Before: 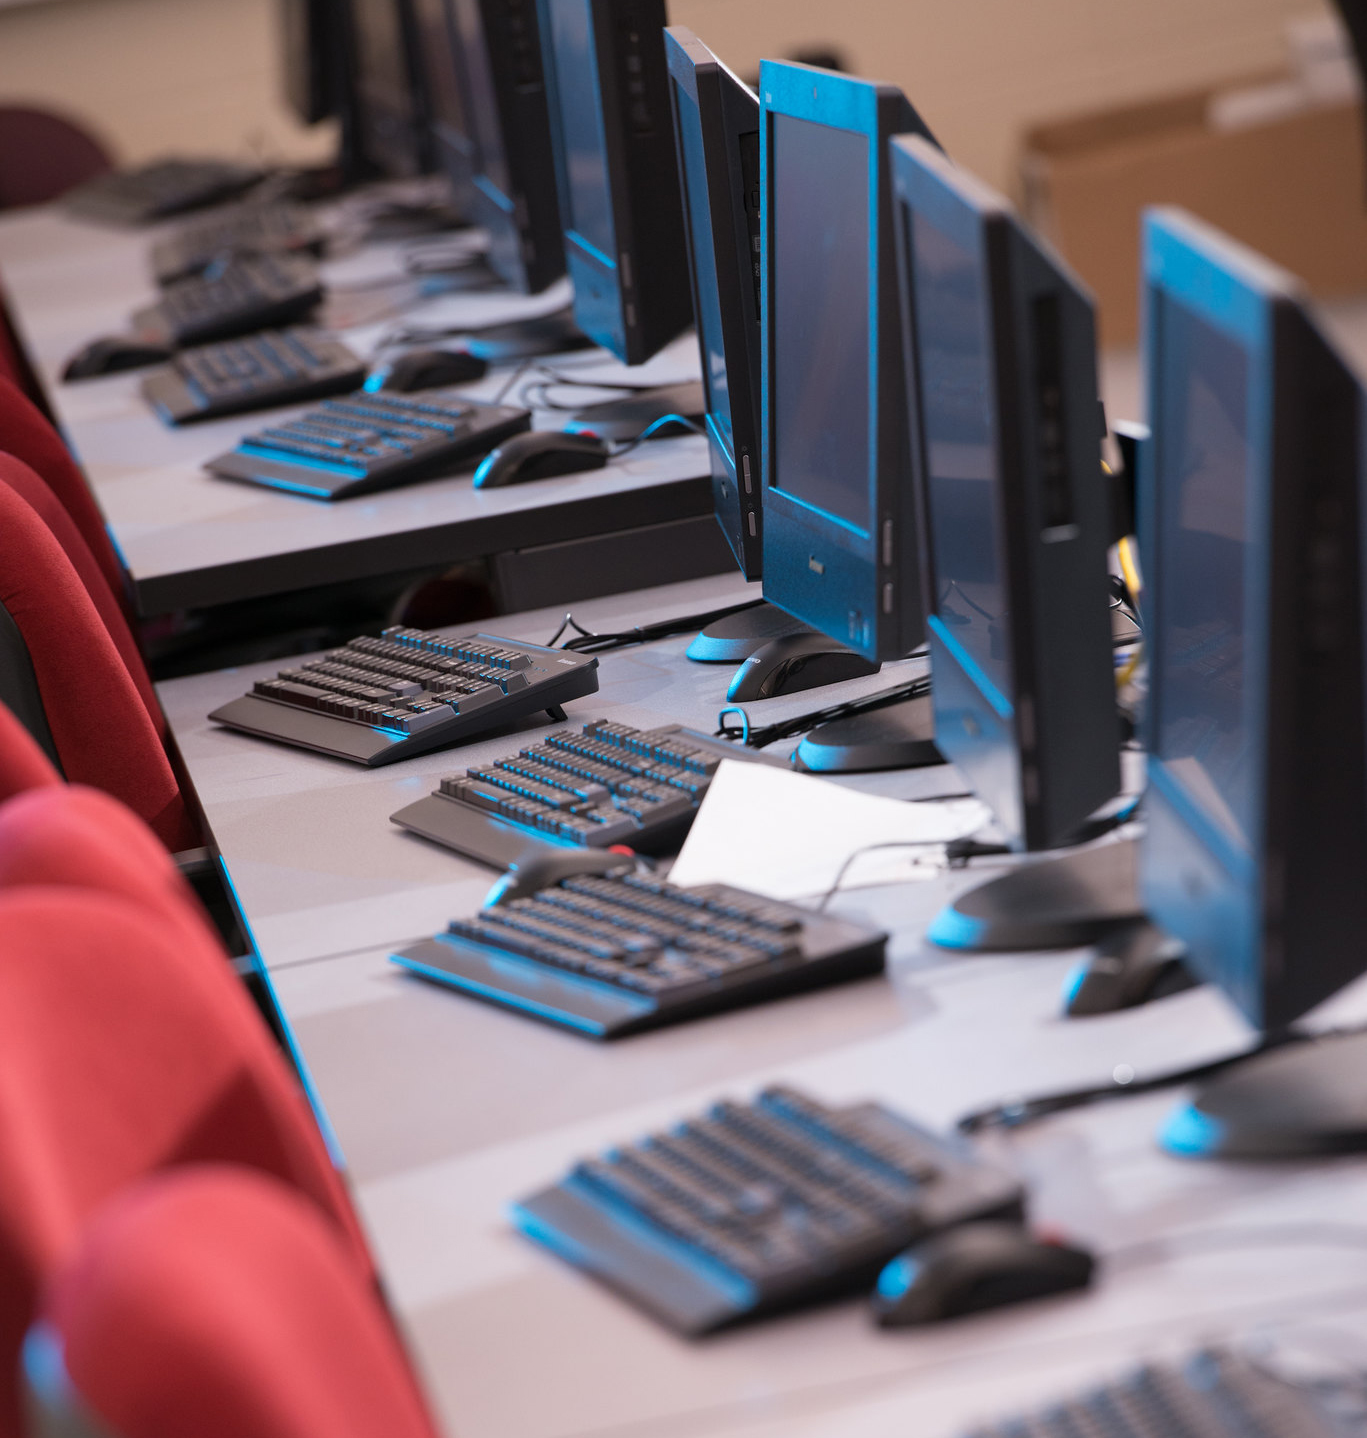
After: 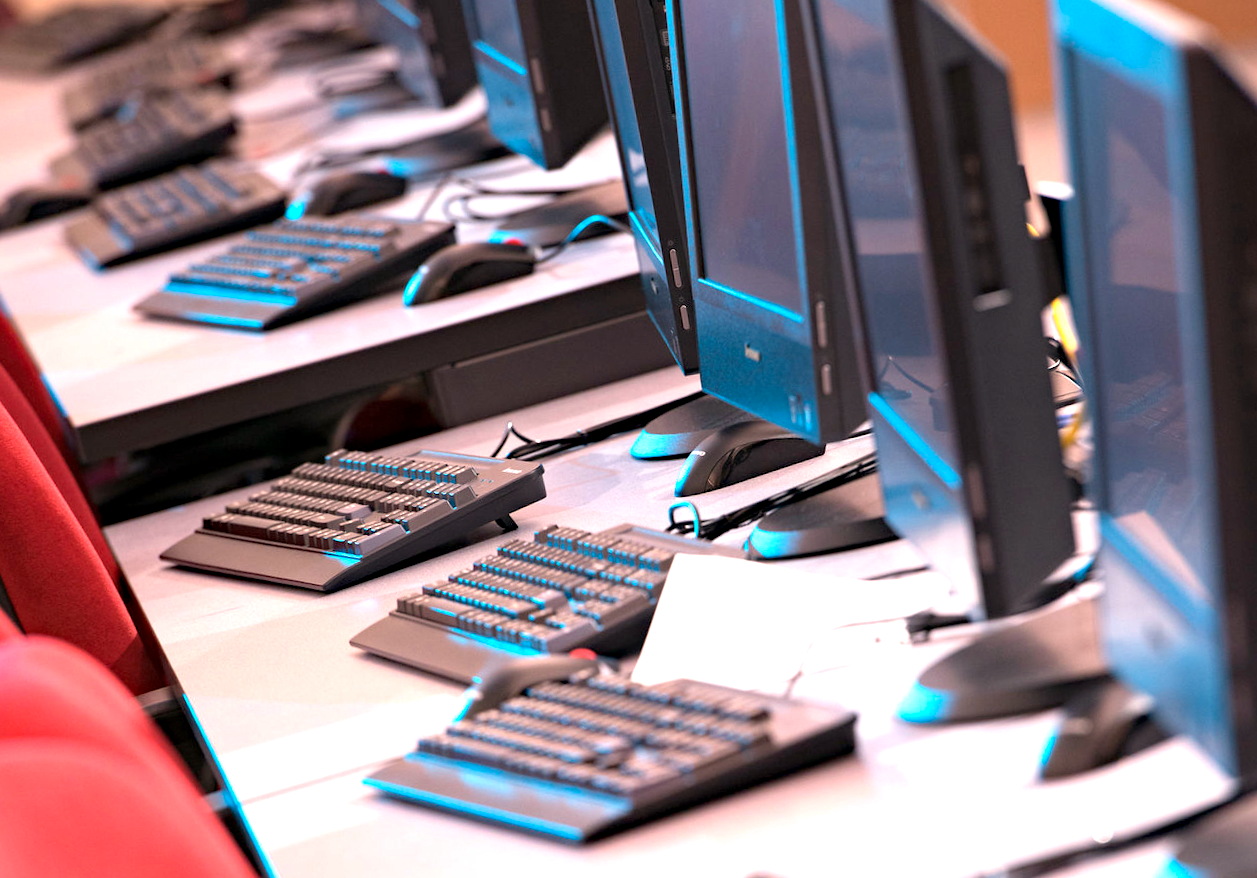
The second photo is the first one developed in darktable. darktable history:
crop: left 2.737%, top 7.287%, right 3.421%, bottom 20.179%
exposure: black level correction 0.001, exposure 1.129 EV, compensate exposure bias true, compensate highlight preservation false
rotate and perspective: rotation -5°, crop left 0.05, crop right 0.952, crop top 0.11, crop bottom 0.89
white balance: red 1.127, blue 0.943
haze removal: compatibility mode true, adaptive false
